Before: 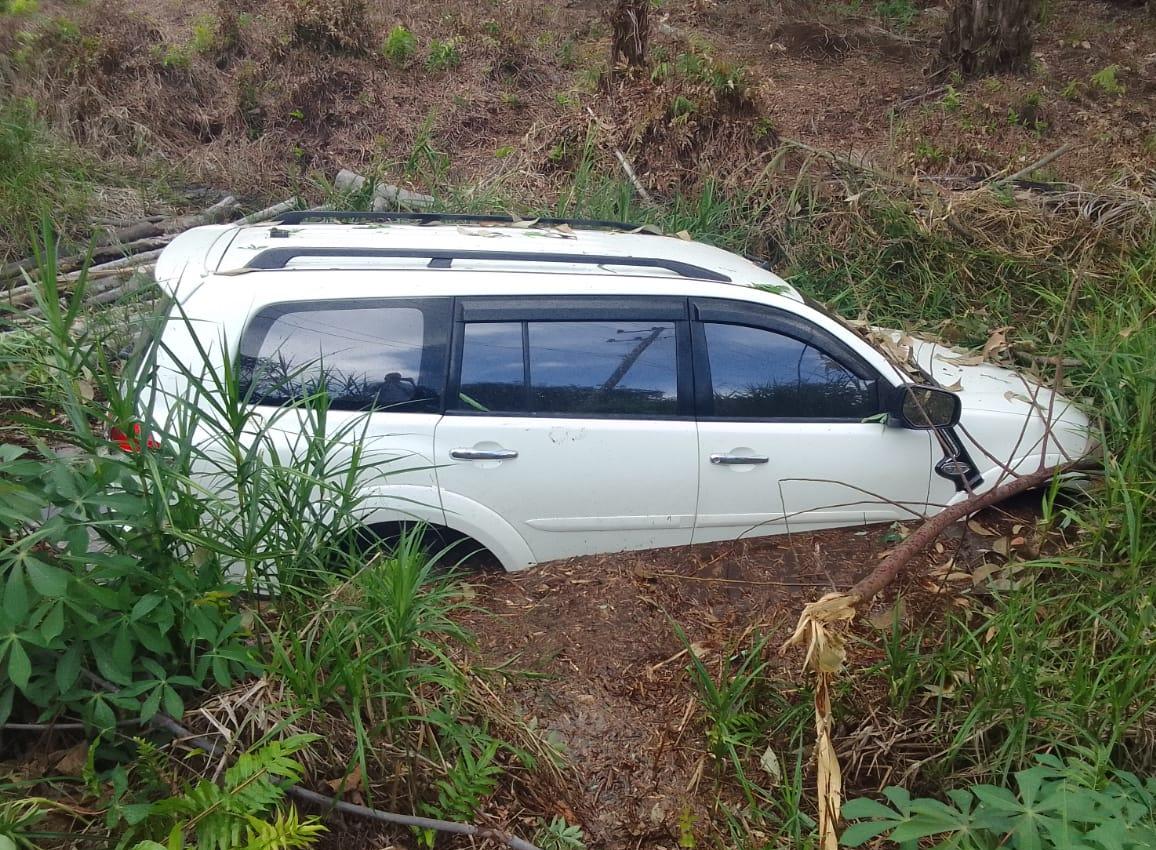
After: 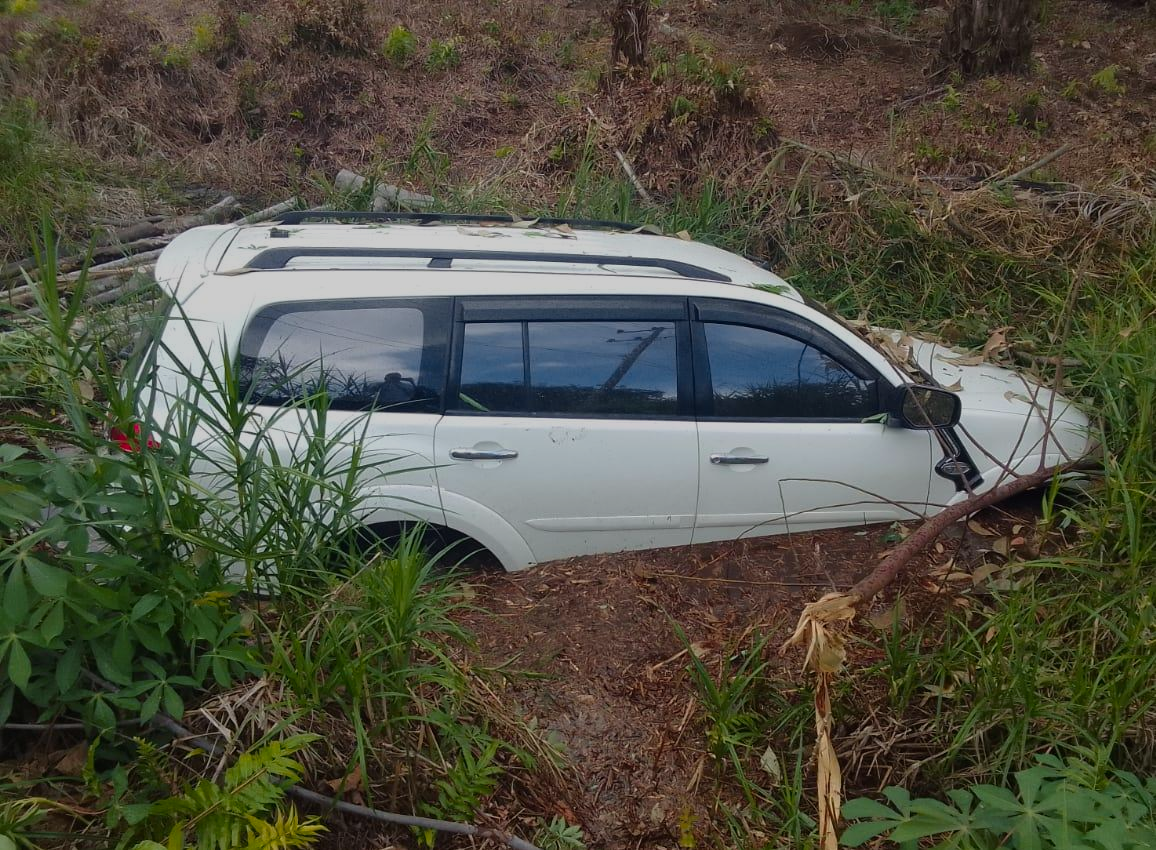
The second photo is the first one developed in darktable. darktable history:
color zones: curves: ch1 [(0.235, 0.558) (0.75, 0.5)]; ch2 [(0.25, 0.462) (0.749, 0.457)], mix 40.67%
exposure: black level correction 0, exposure -0.721 EV, compensate highlight preservation false
